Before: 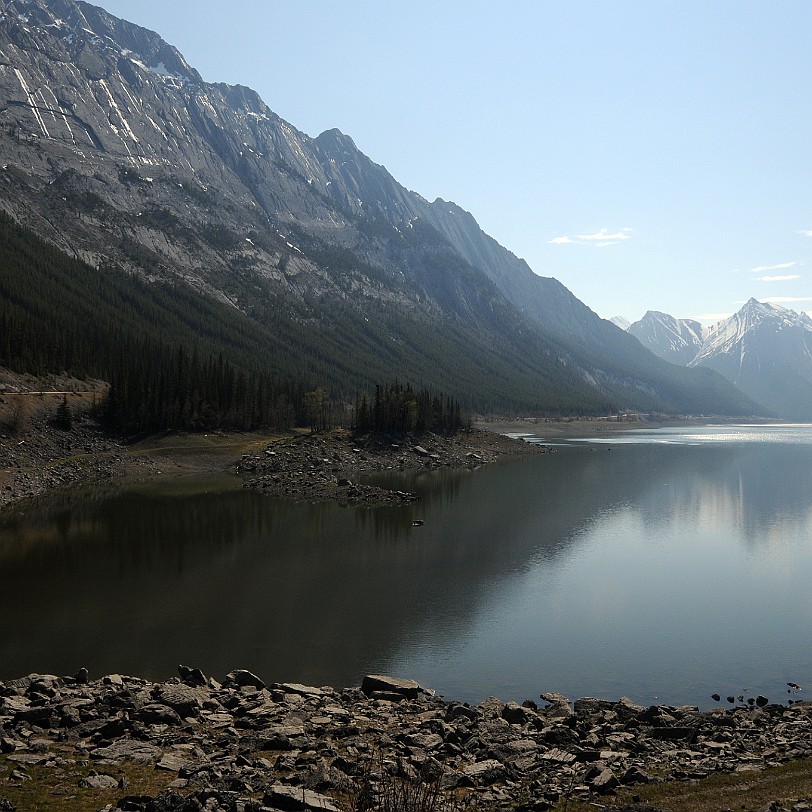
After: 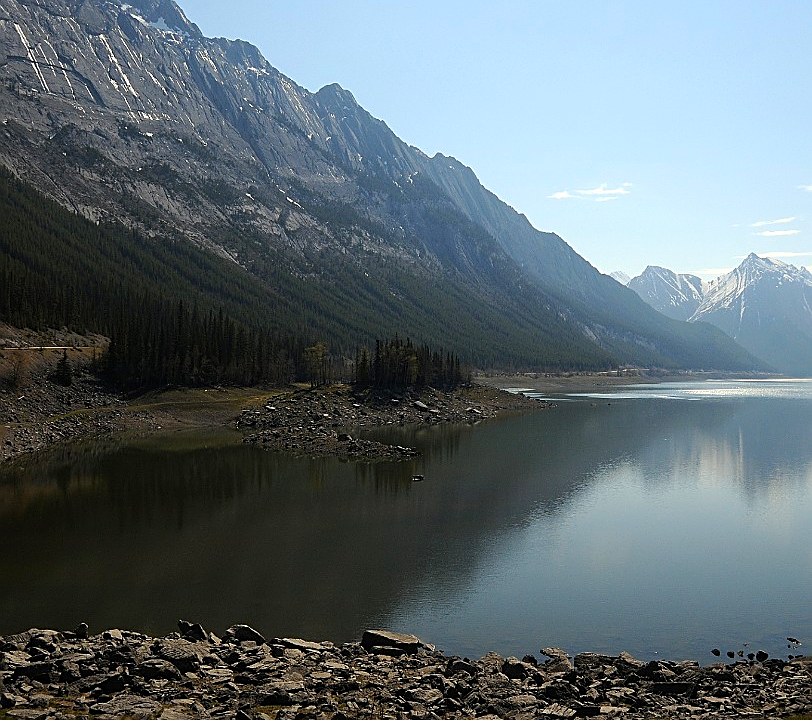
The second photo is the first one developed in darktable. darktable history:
sharpen: on, module defaults
crop and rotate: top 5.609%, bottom 5.609%
color balance rgb: perceptual saturation grading › global saturation 20%, global vibrance 20%
